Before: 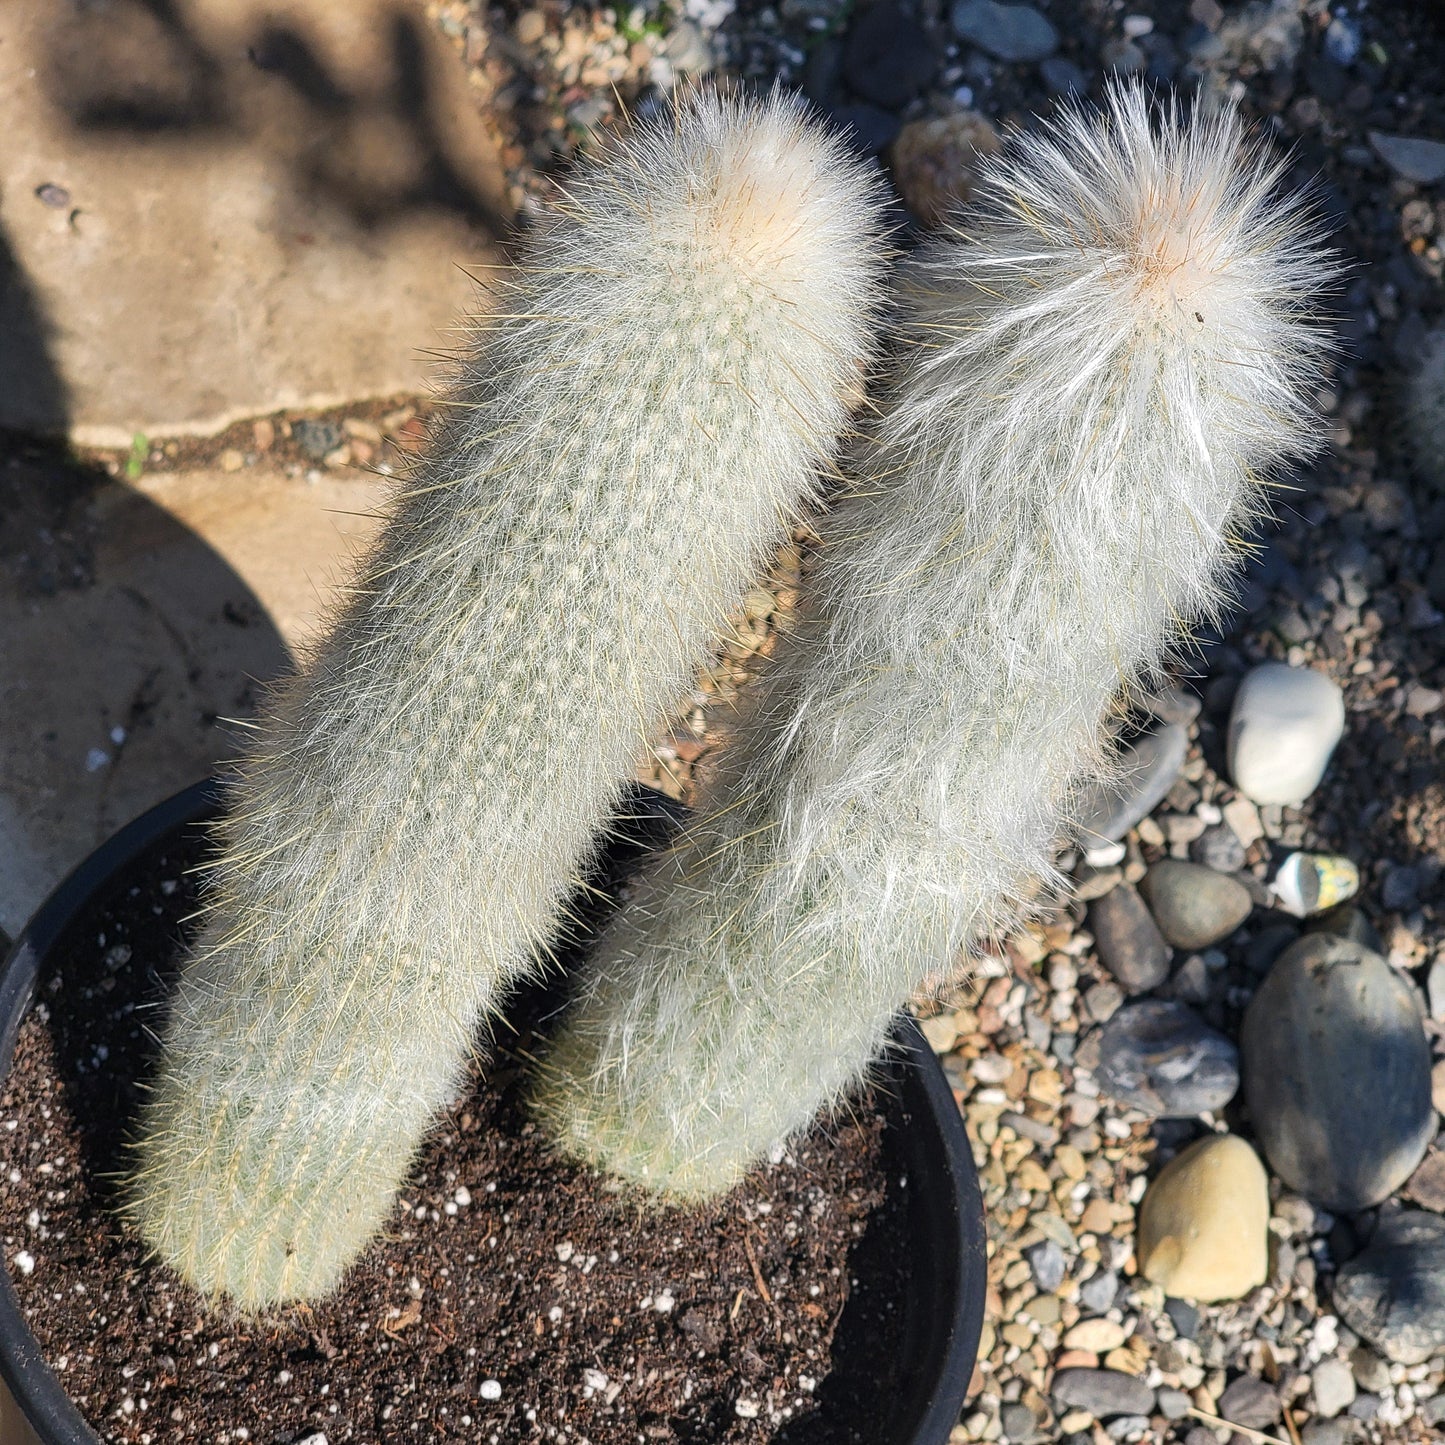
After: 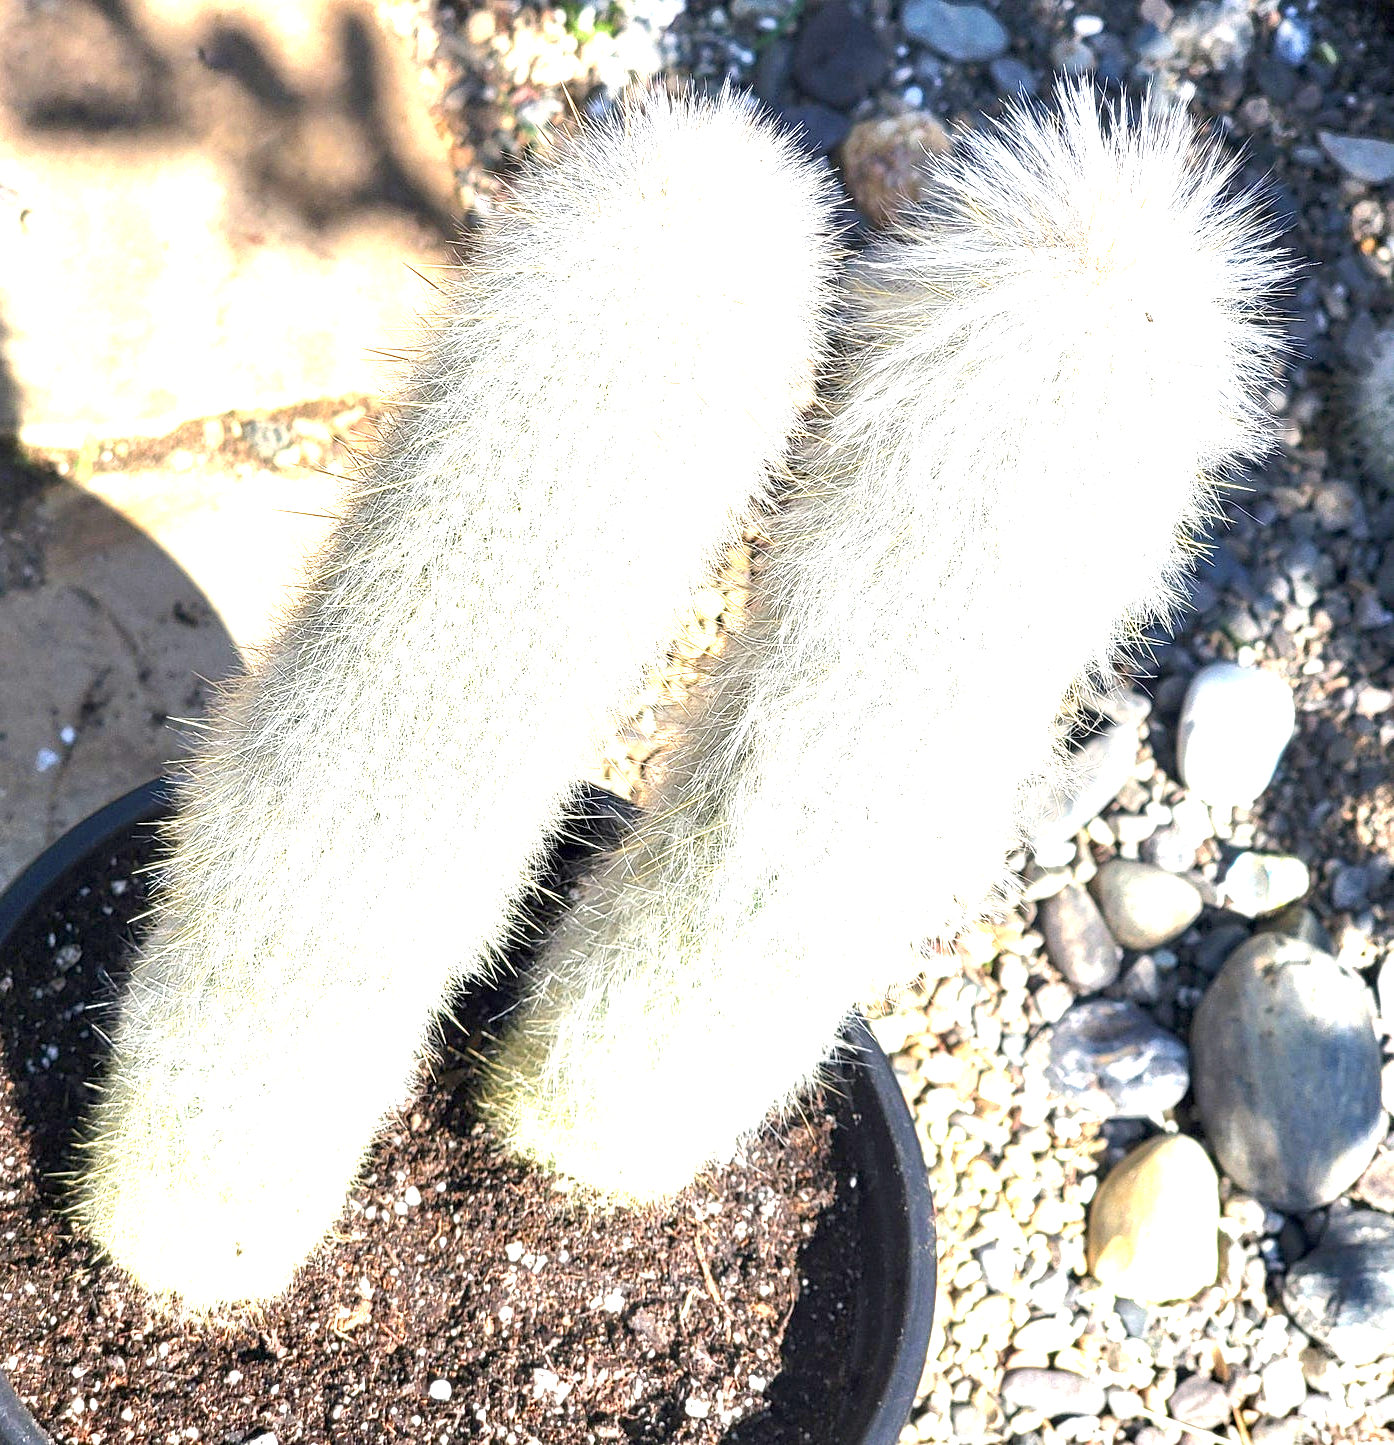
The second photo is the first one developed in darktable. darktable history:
crop and rotate: left 3.475%
exposure: black level correction 0.001, exposure 1.988 EV, compensate highlight preservation false
